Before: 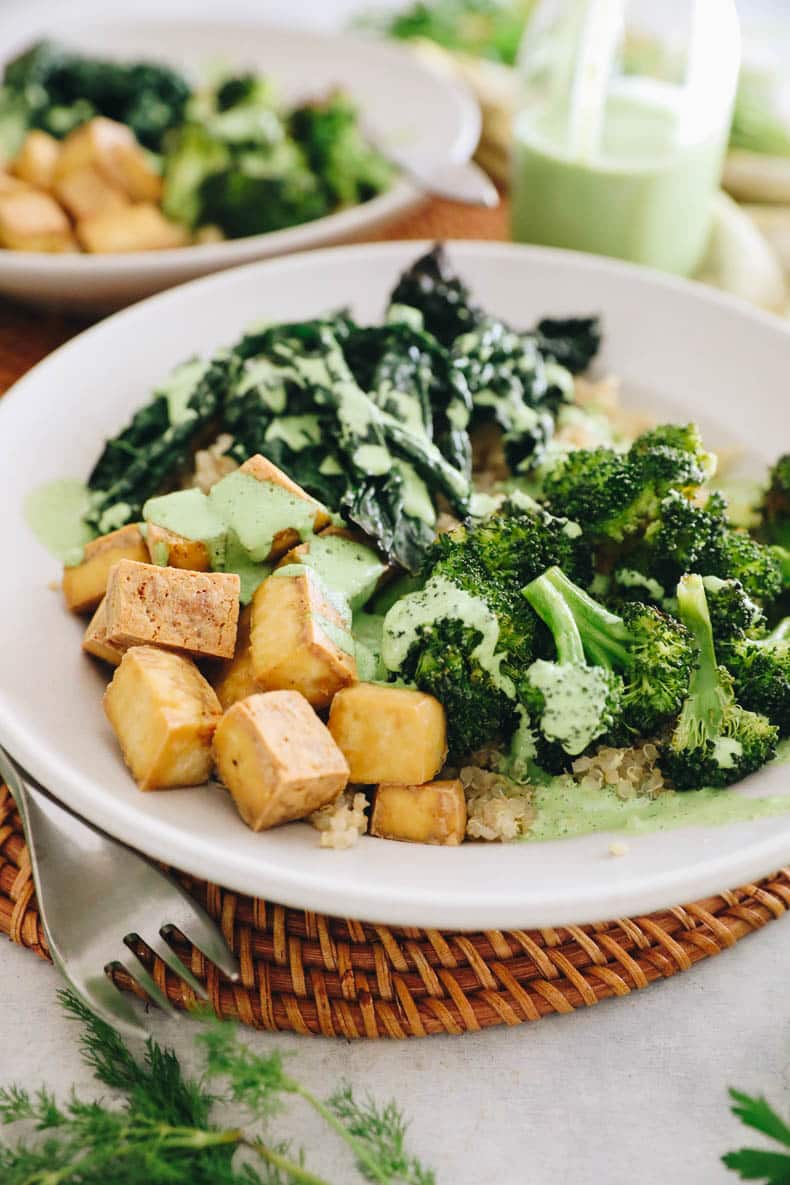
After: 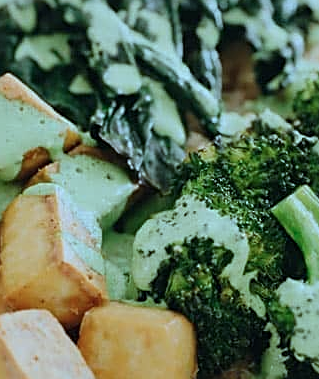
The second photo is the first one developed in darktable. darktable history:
contrast equalizer: y [[0.5 ×6], [0.5 ×6], [0.975, 0.964, 0.925, 0.865, 0.793, 0.721], [0 ×6], [0 ×6]]
crop: left 31.751%, top 32.172%, right 27.8%, bottom 35.83%
exposure: exposure -0.462 EV, compensate highlight preservation false
sharpen: on, module defaults
color correction: highlights a* -10.69, highlights b* -19.19
